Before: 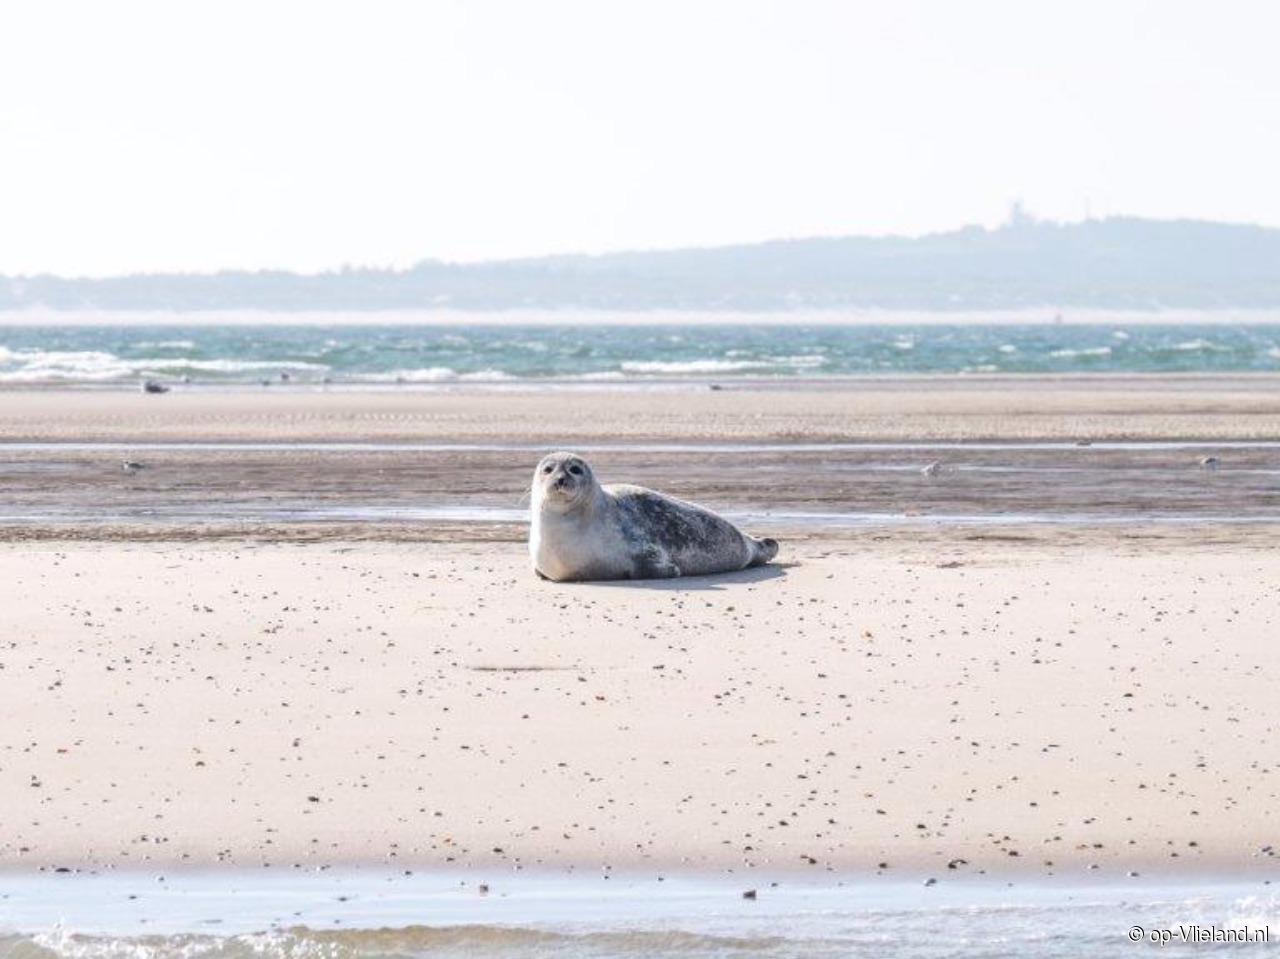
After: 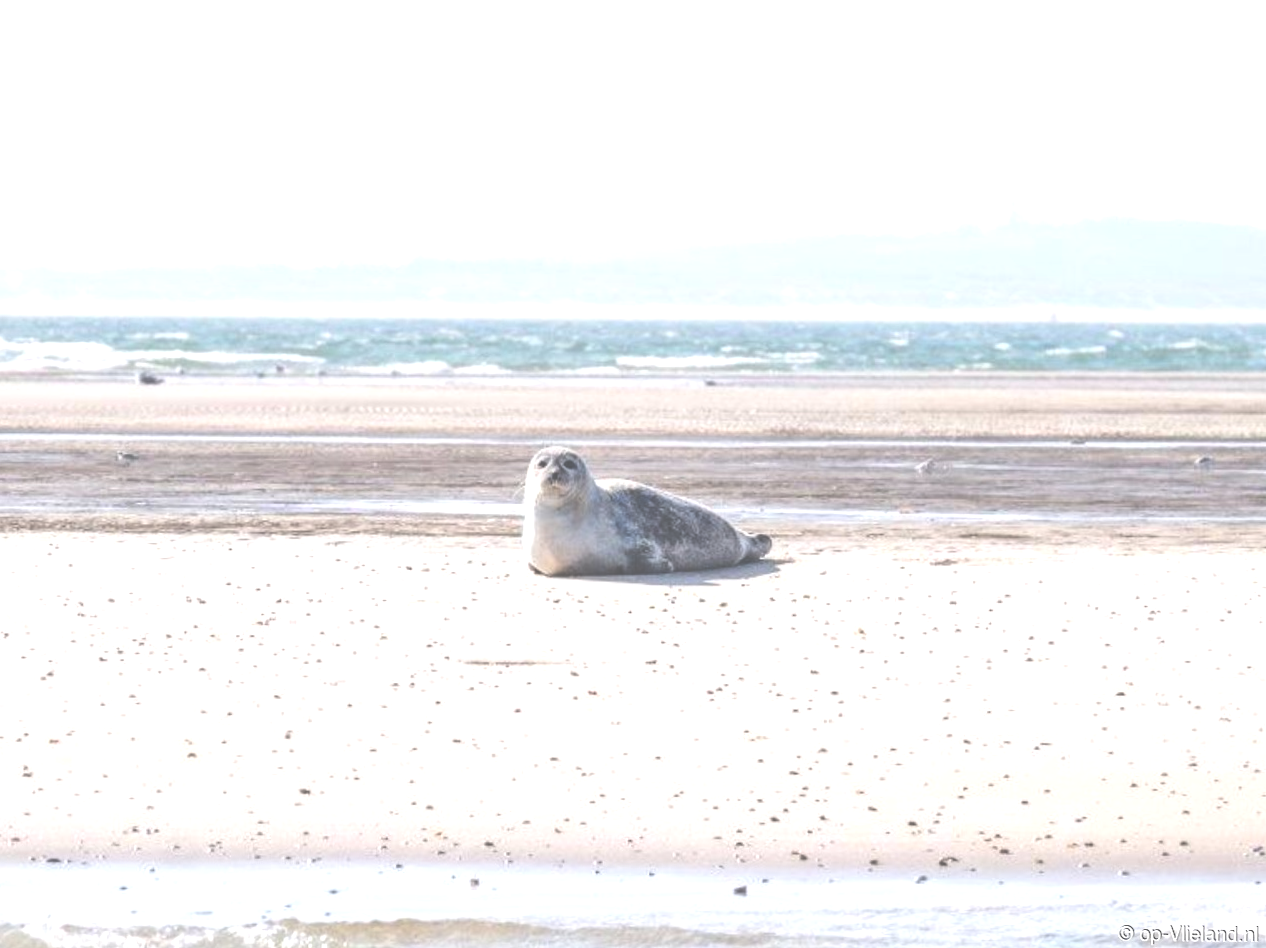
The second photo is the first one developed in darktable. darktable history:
crop and rotate: angle -0.455°
exposure: black level correction -0.071, exposure 0.502 EV, compensate exposure bias true, compensate highlight preservation false
